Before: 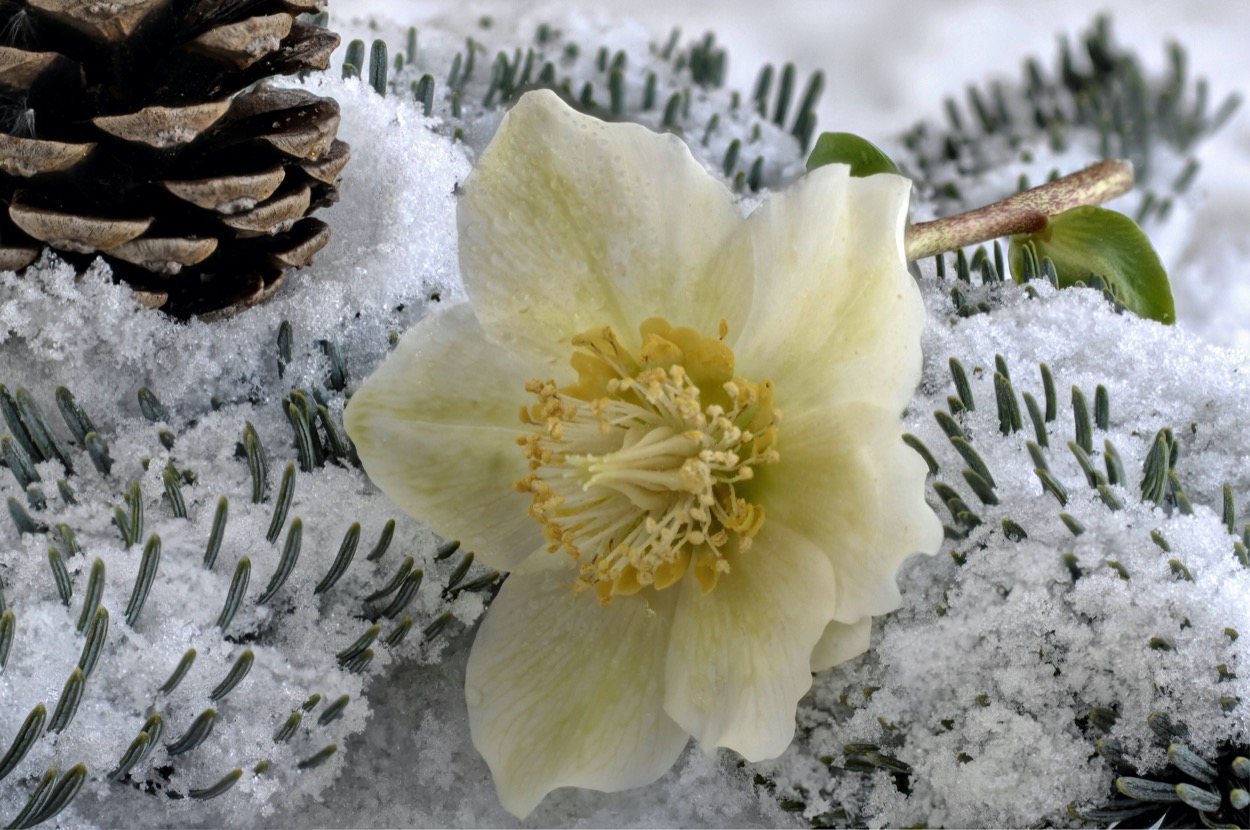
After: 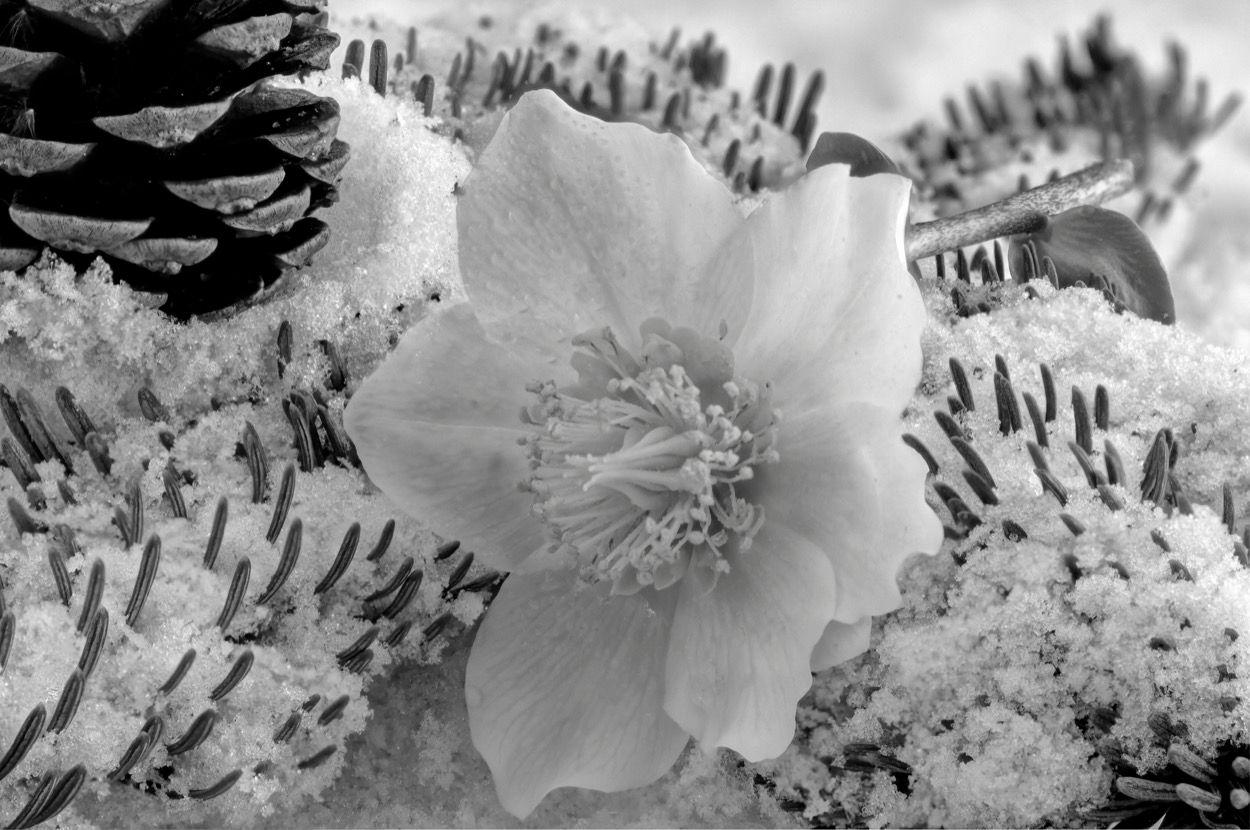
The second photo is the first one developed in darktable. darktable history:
contrast brightness saturation: saturation -0.994
